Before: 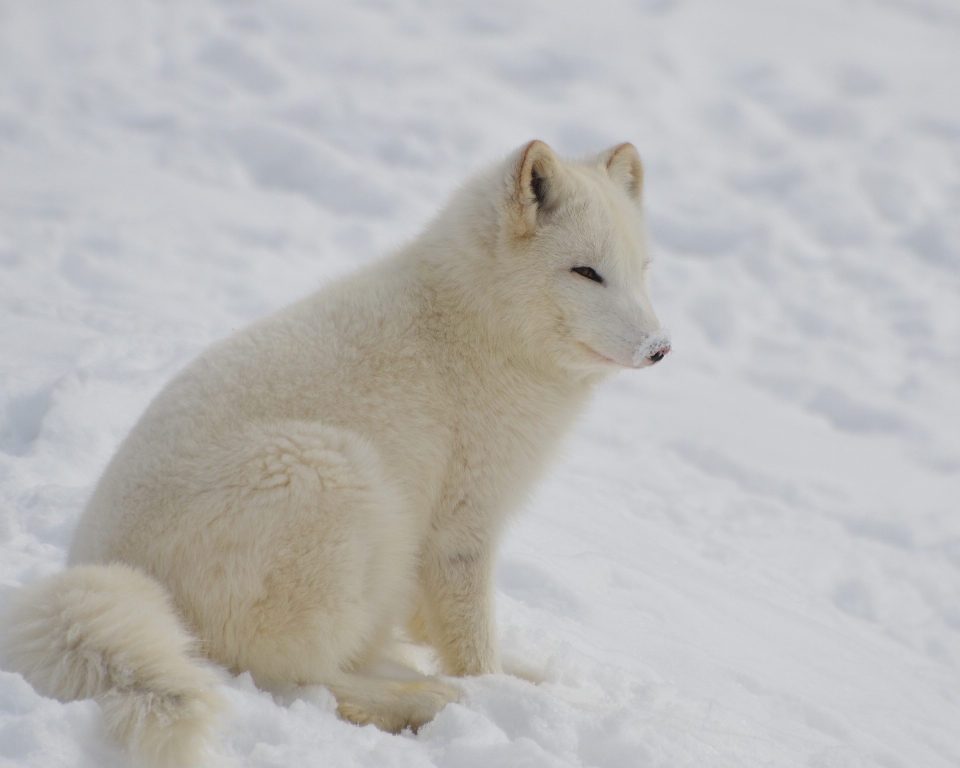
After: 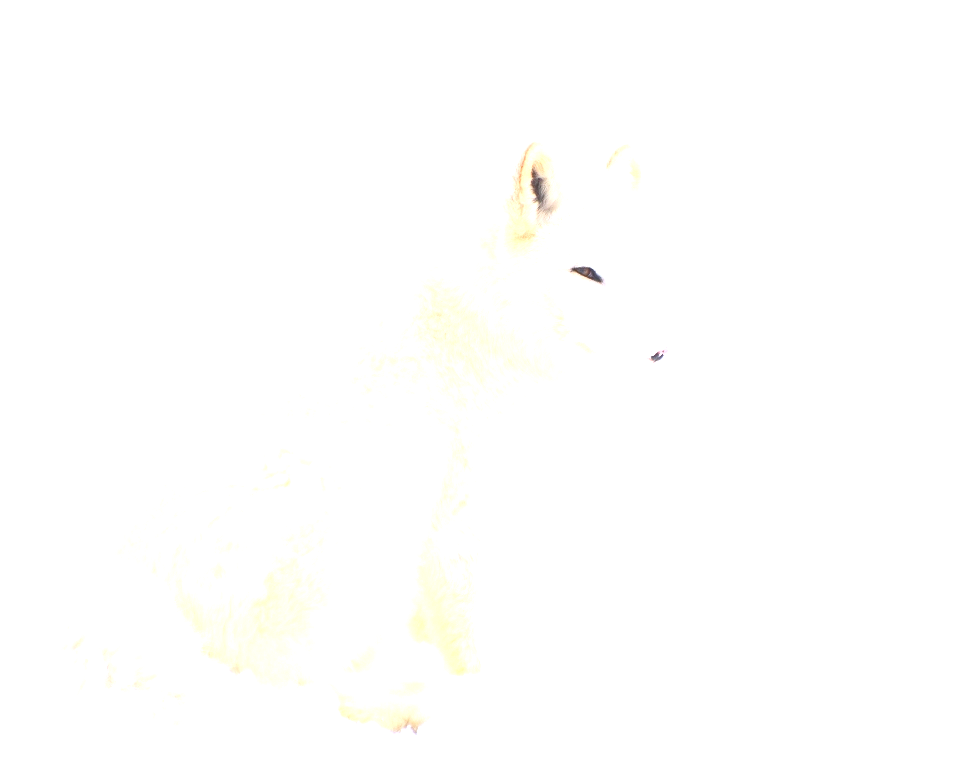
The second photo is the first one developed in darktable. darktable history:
contrast brightness saturation: contrast 0.205, brightness 0.155, saturation 0.223
exposure: black level correction 0, exposure 1.917 EV, compensate highlight preservation false
levels: levels [0, 0.435, 0.917]
color calibration: illuminant as shot in camera, x 0.358, y 0.373, temperature 4628.91 K
